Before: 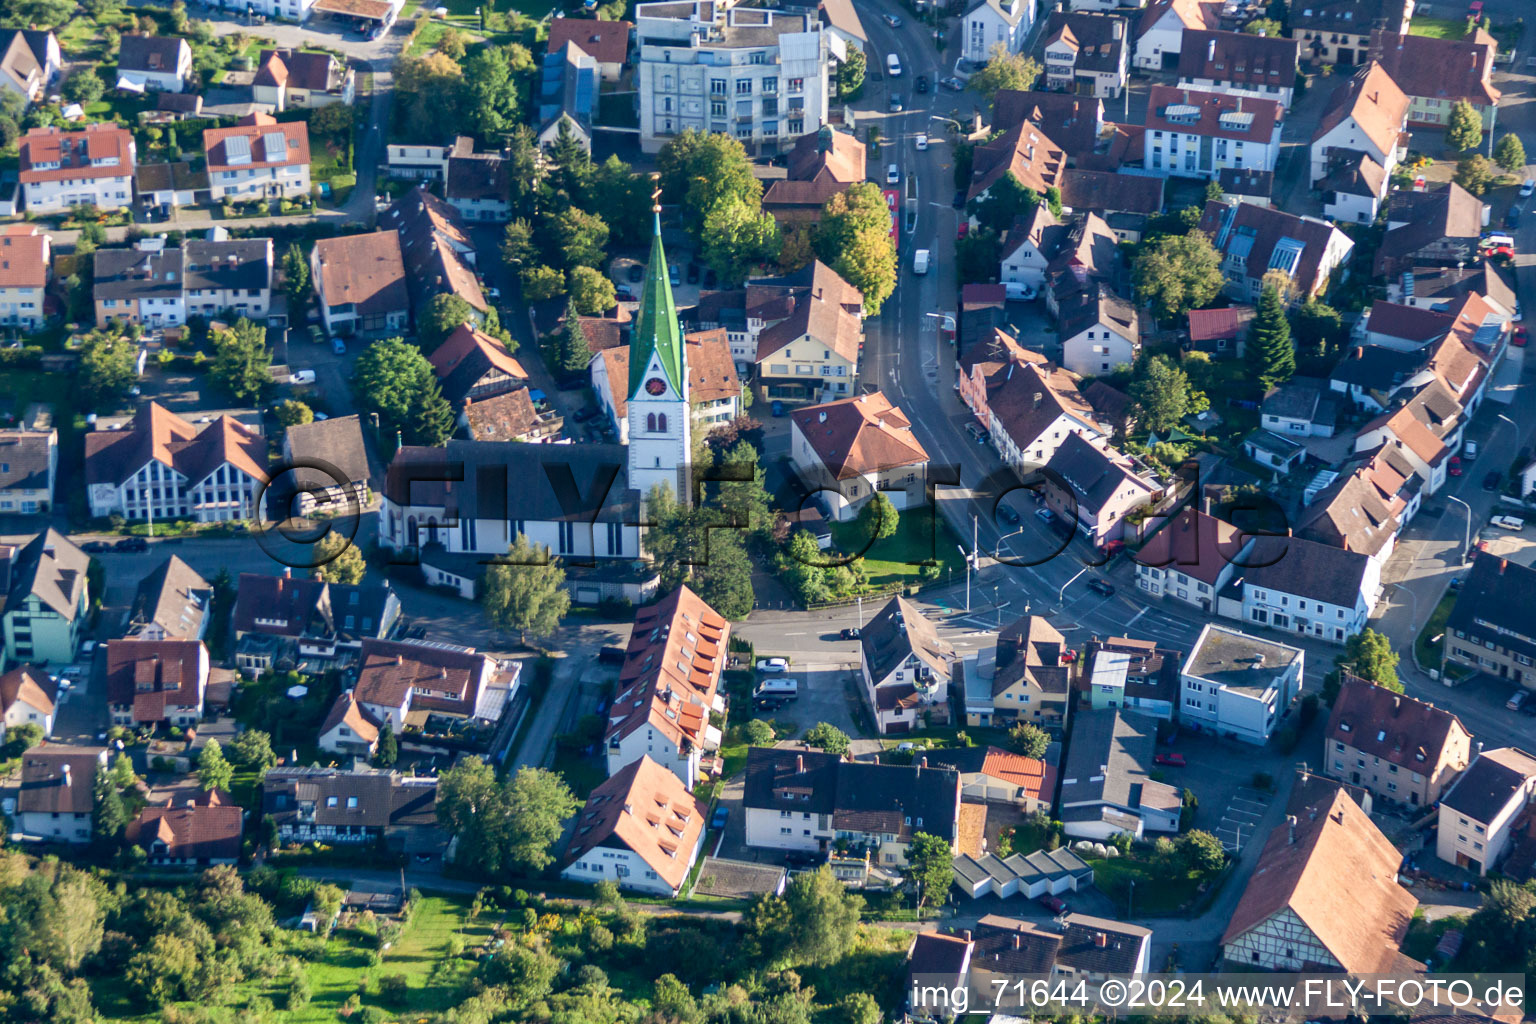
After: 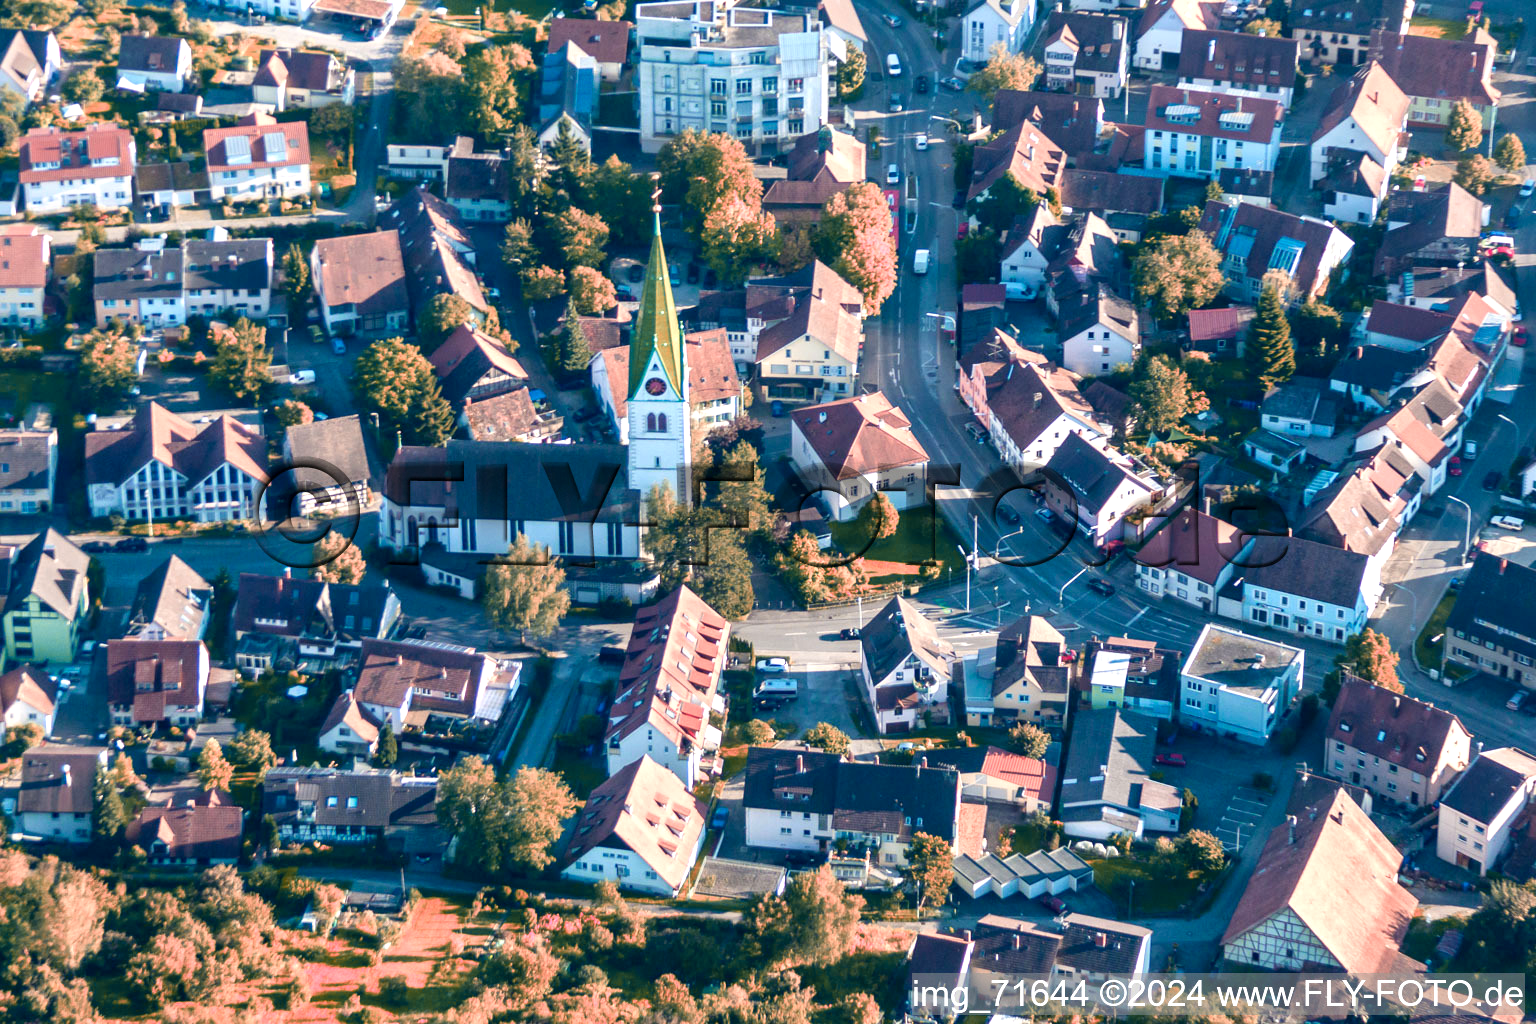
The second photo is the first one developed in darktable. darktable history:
local contrast: mode bilateral grid, contrast 21, coarseness 50, detail 120%, midtone range 0.2
exposure: black level correction 0, exposure 0.5 EV, compensate highlight preservation false
color zones: curves: ch2 [(0, 0.488) (0.143, 0.417) (0.286, 0.212) (0.429, 0.179) (0.571, 0.154) (0.714, 0.415) (0.857, 0.495) (1, 0.488)]
